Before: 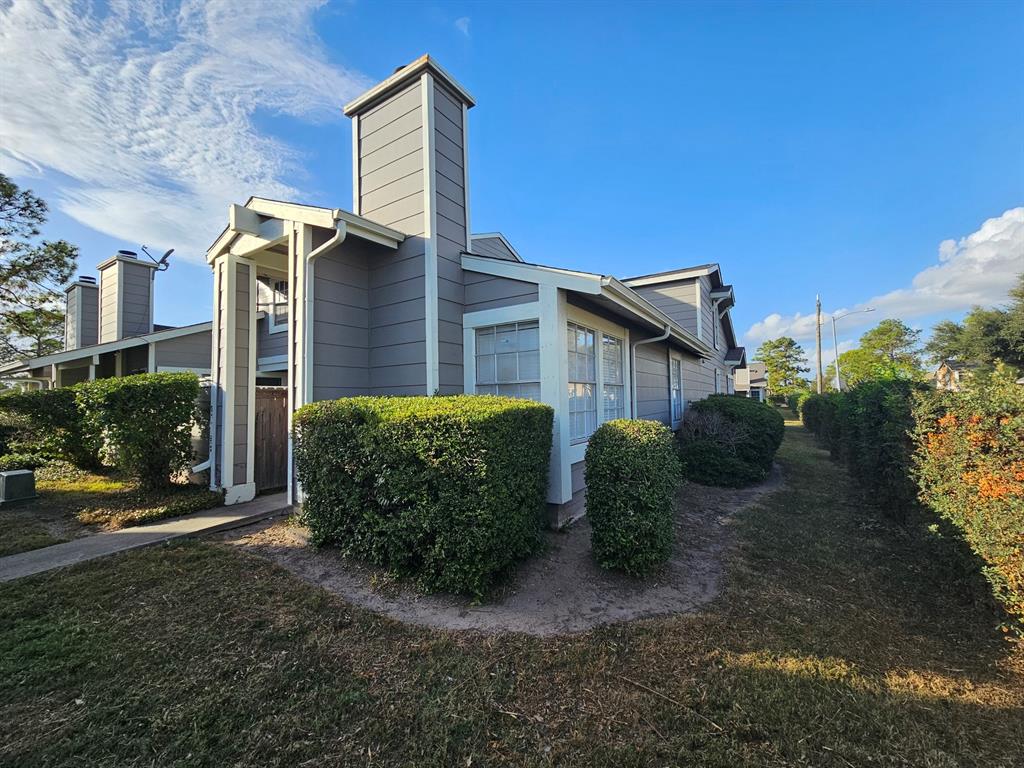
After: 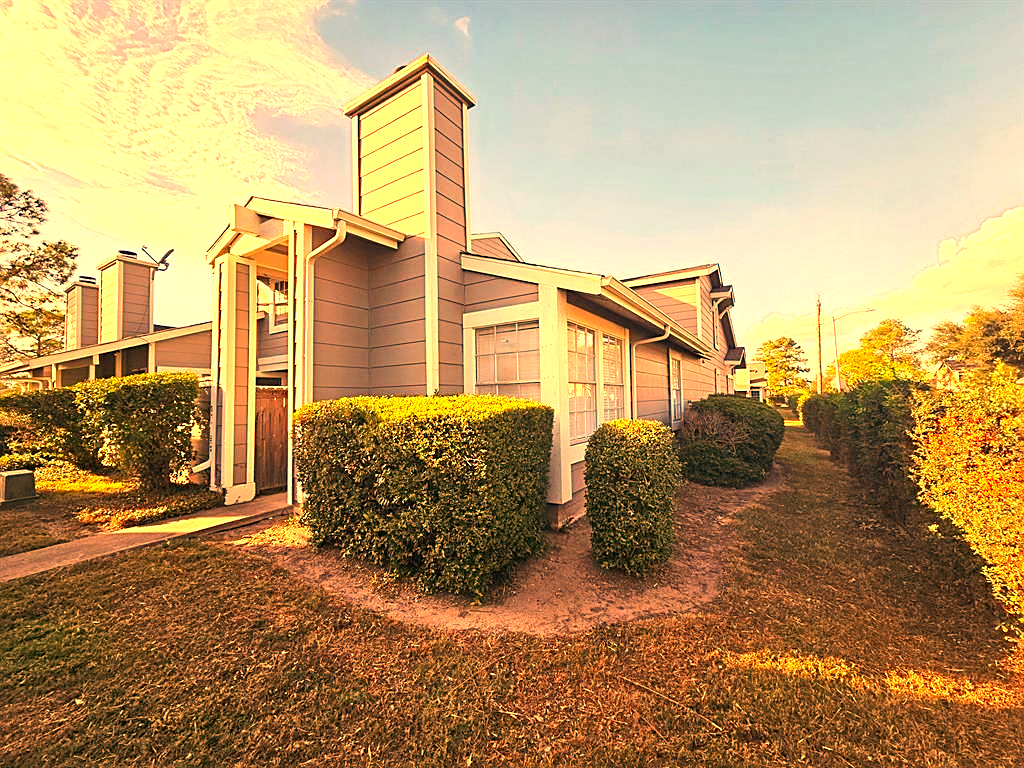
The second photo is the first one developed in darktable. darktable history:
exposure: black level correction 0, exposure 1.2 EV, compensate exposure bias true, compensate highlight preservation false
white balance: red 1.467, blue 0.684
color balance: contrast -0.5%
sharpen: on, module defaults
color correction: highlights a* 21.88, highlights b* 22.25
